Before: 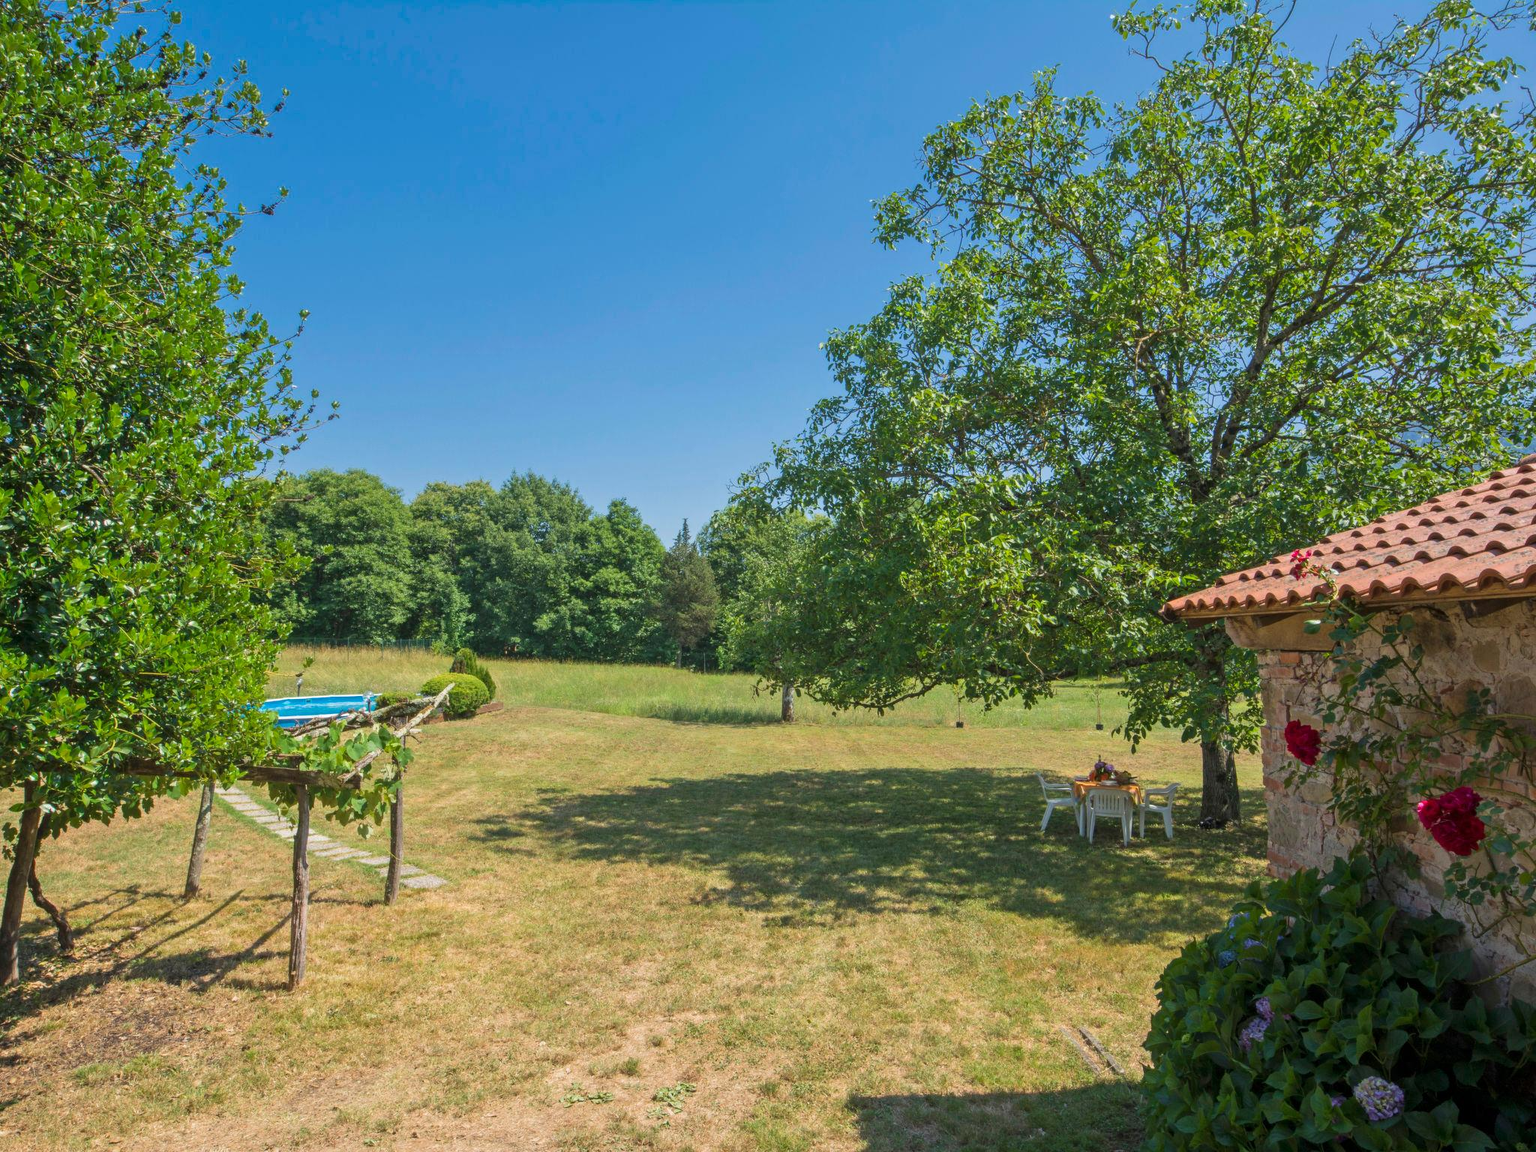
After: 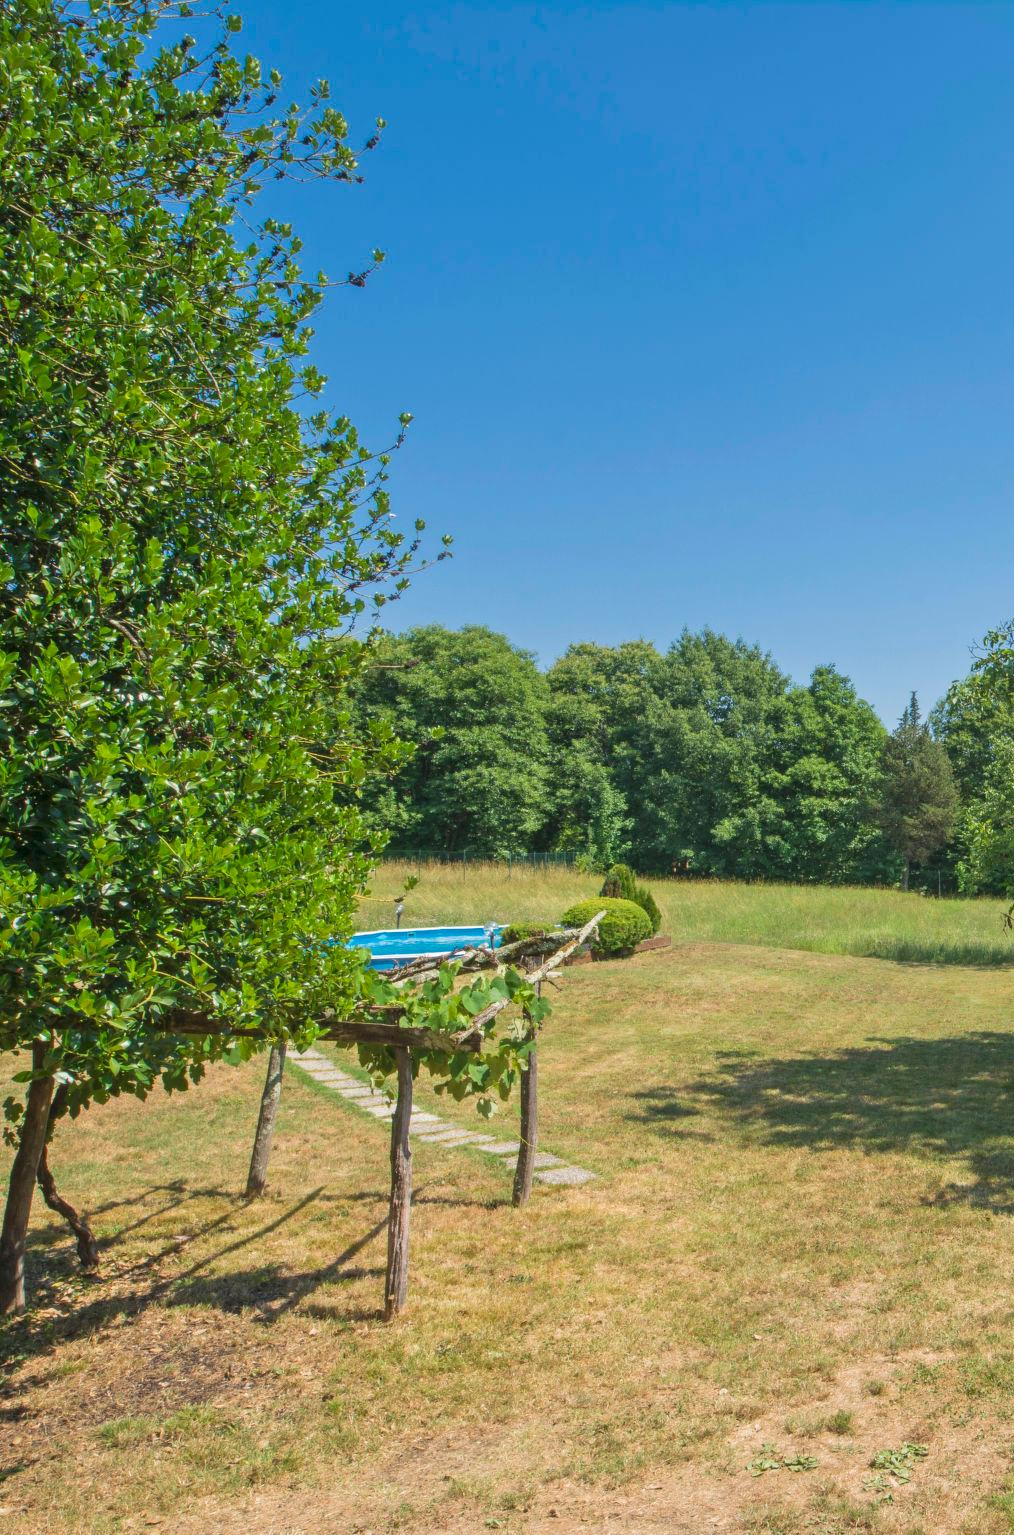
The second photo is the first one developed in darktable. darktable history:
crop and rotate: left 0.022%, top 0%, right 50.433%
